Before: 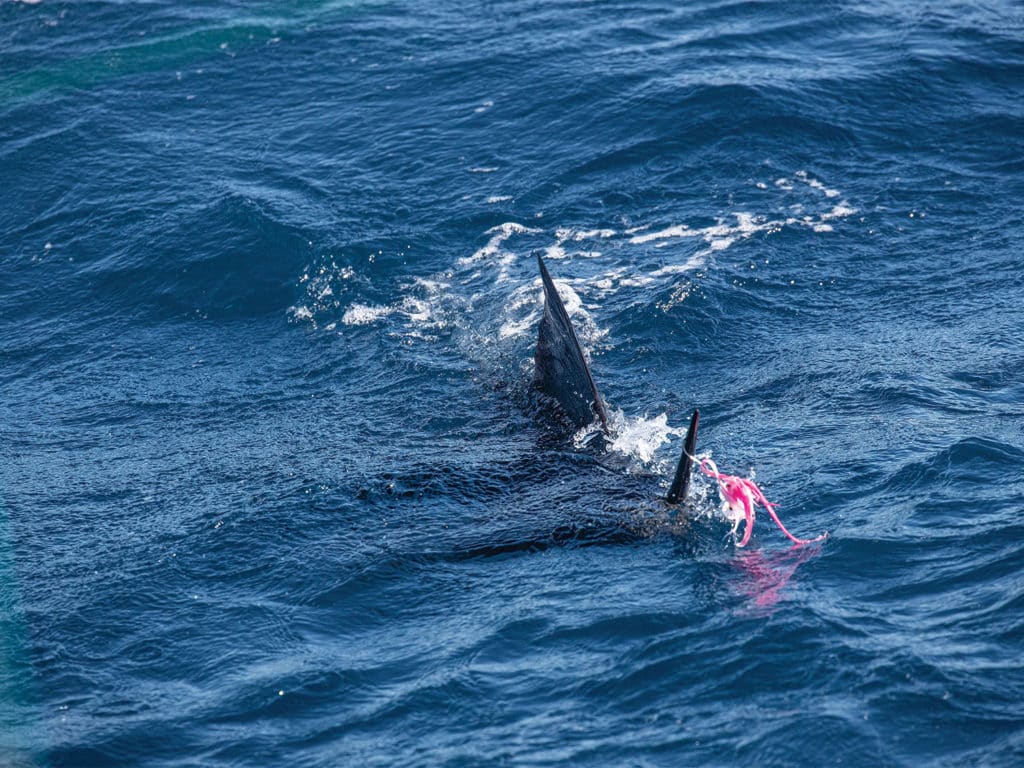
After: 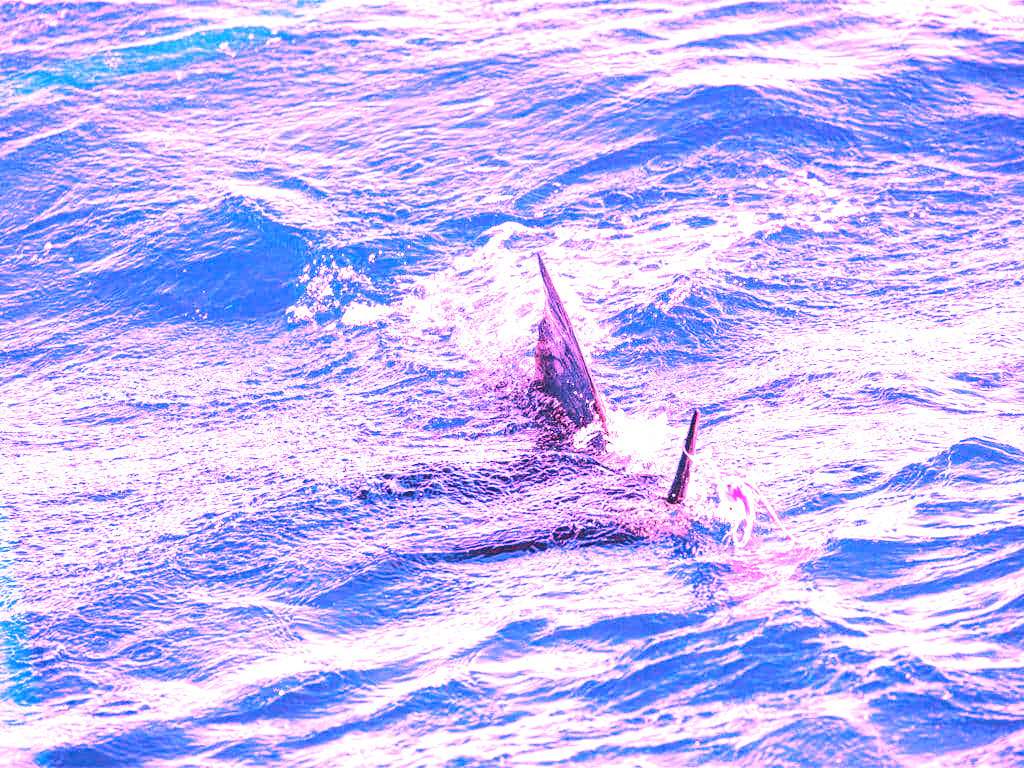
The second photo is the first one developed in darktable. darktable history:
exposure: exposure 2.207 EV, compensate highlight preservation false
white balance: red 3.328, blue 1.448
